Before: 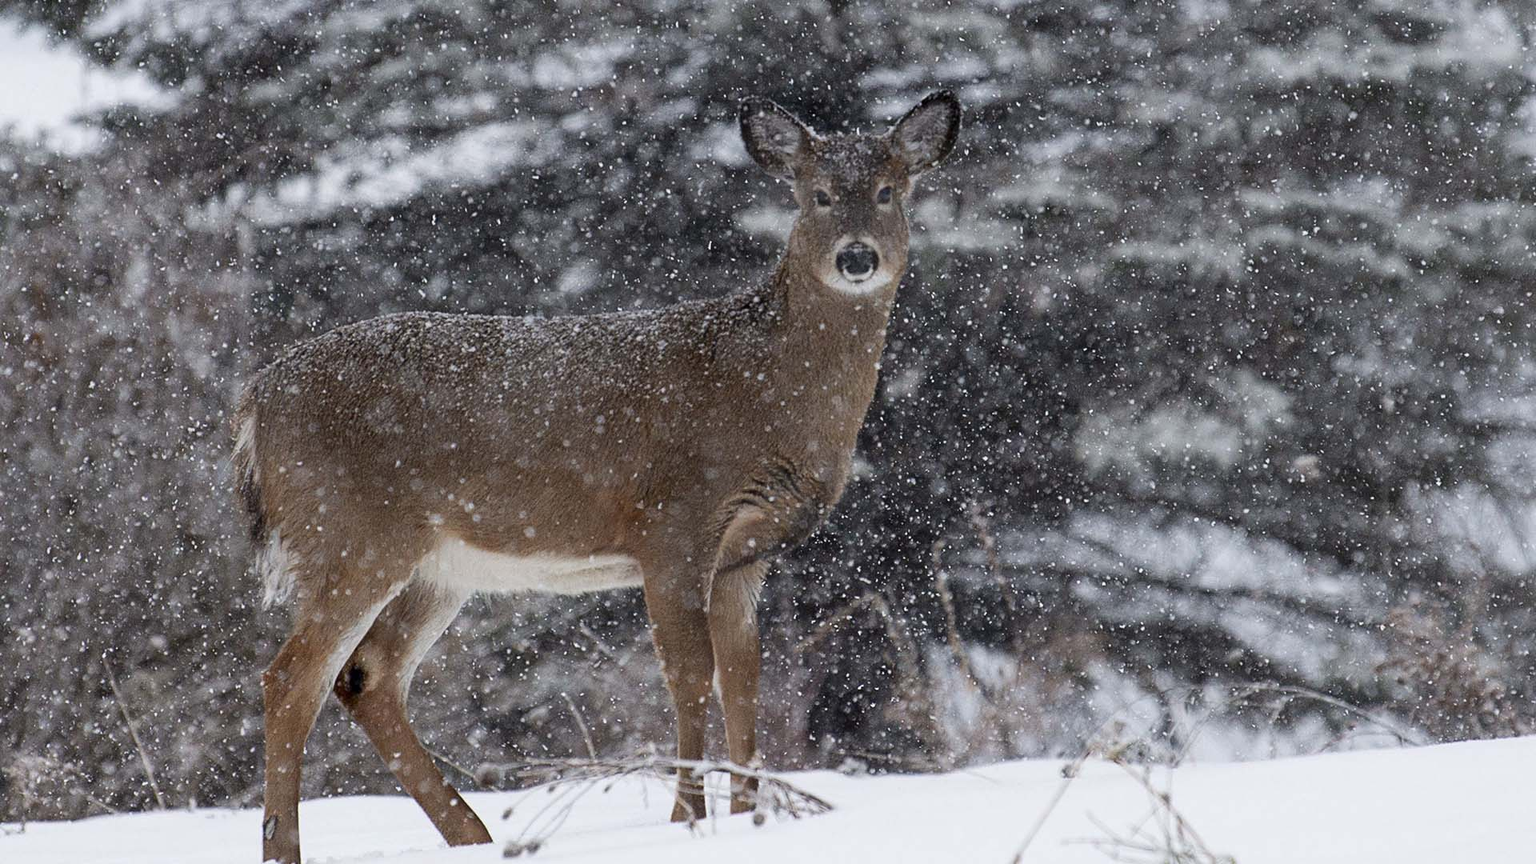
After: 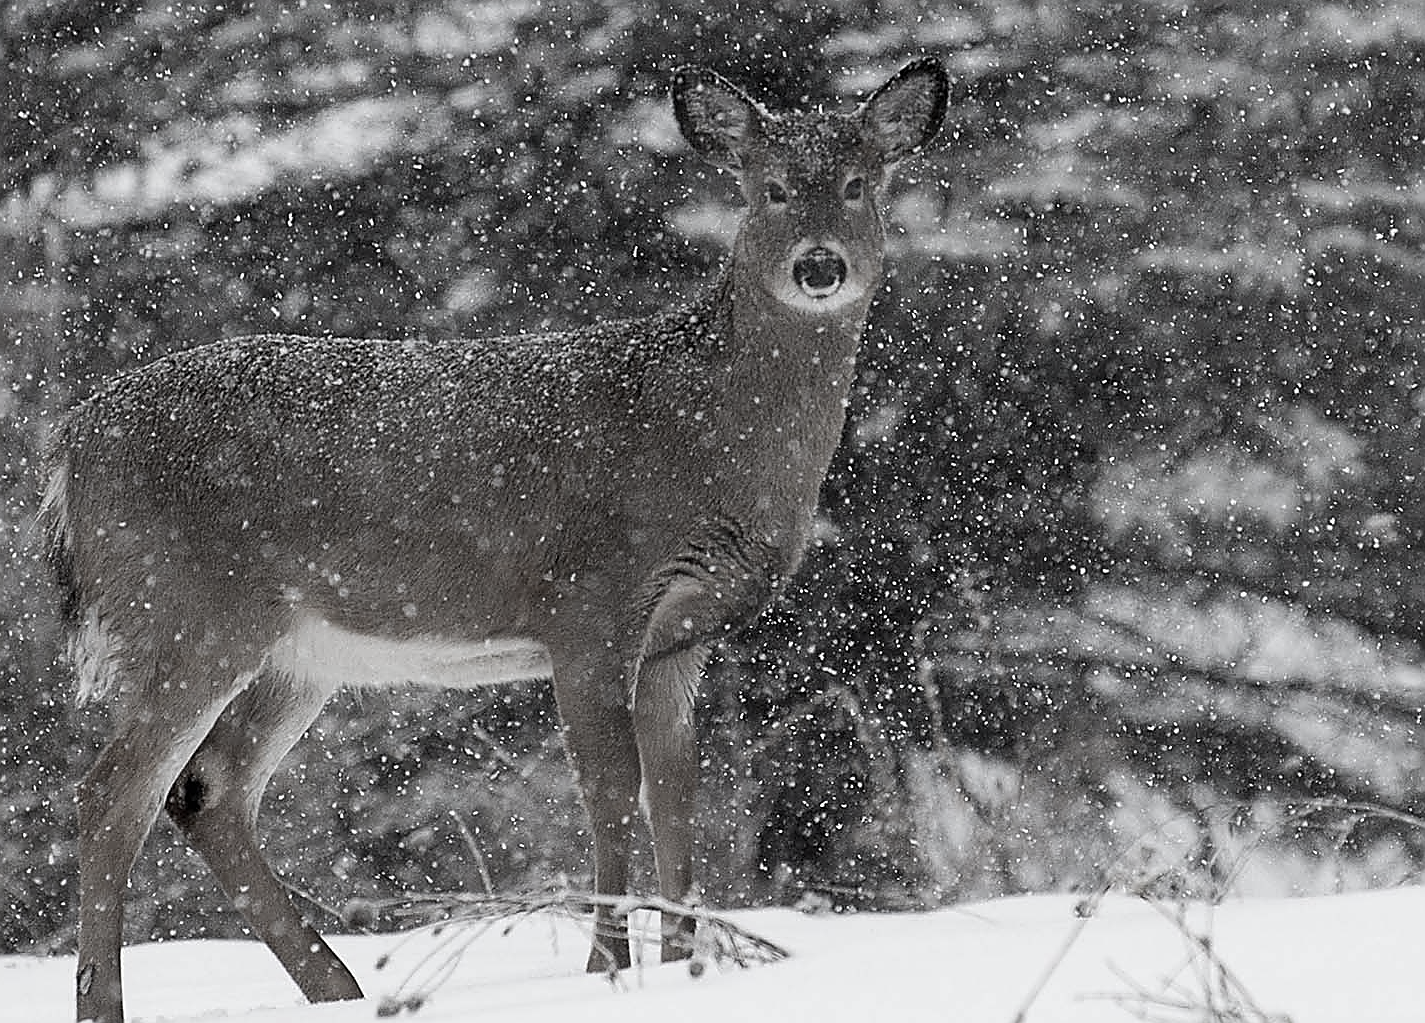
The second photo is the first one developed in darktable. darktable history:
sharpen: radius 1.4, amount 1.25, threshold 0.7
crop and rotate: left 13.15%, top 5.251%, right 12.609%
color correction: saturation 0.2
